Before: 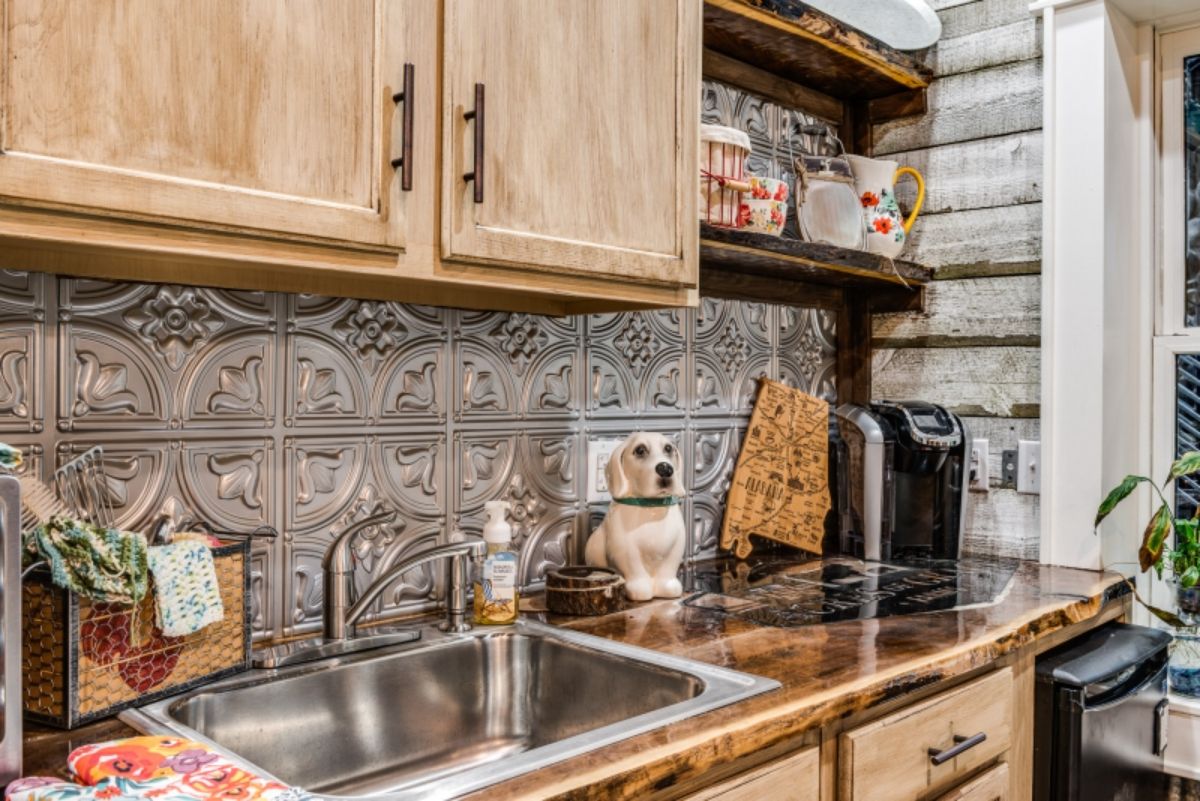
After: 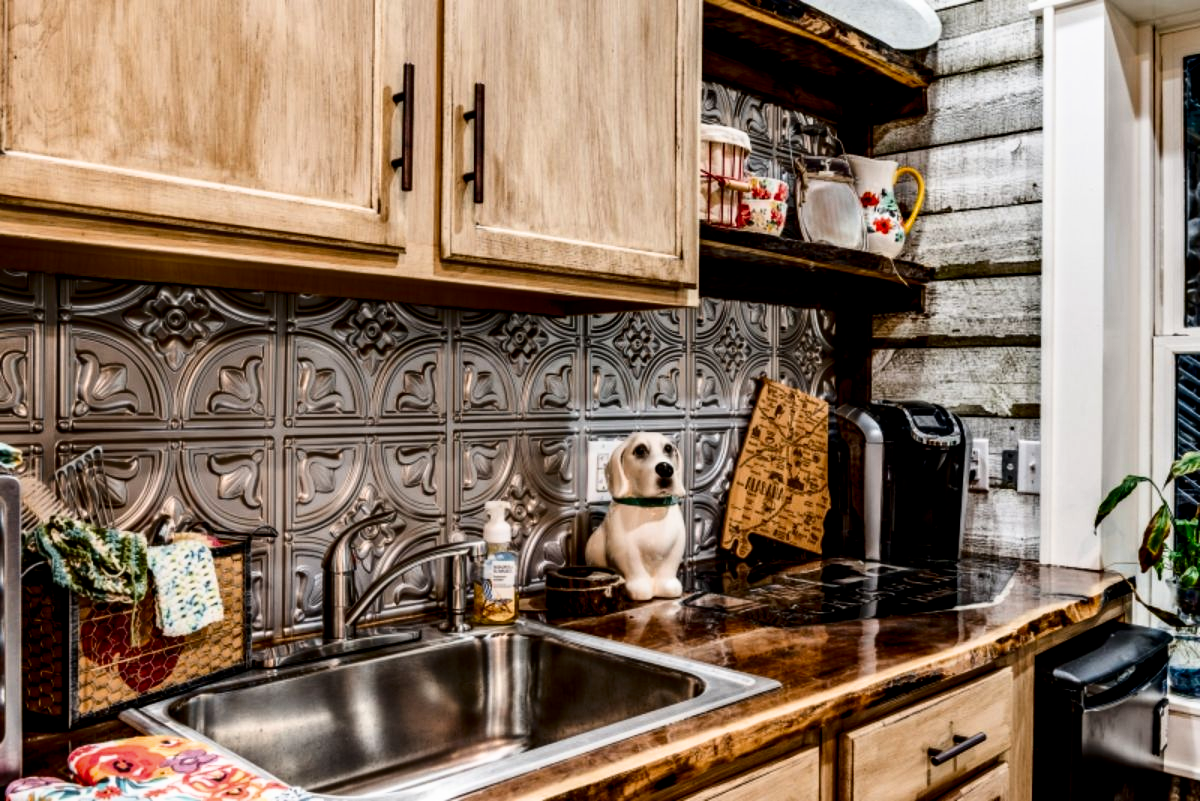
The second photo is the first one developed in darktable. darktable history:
filmic rgb: black relative exposure -8.71 EV, white relative exposure 2.64 EV, target black luminance 0%, target white luminance 99.939%, hardness 6.27, latitude 75.15%, contrast 1.324, highlights saturation mix -5.75%, iterations of high-quality reconstruction 0
contrast brightness saturation: contrast 0.131, brightness -0.244, saturation 0.146
exposure: black level correction 0.011, compensate highlight preservation false
